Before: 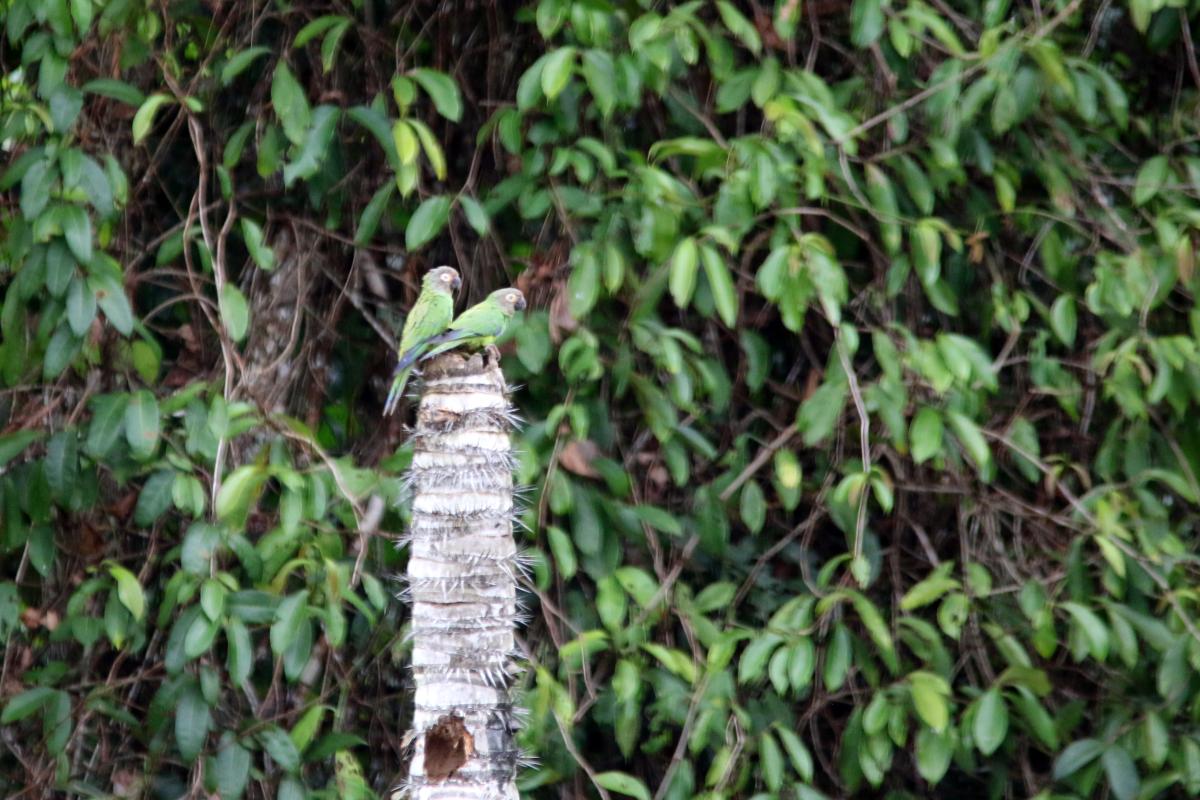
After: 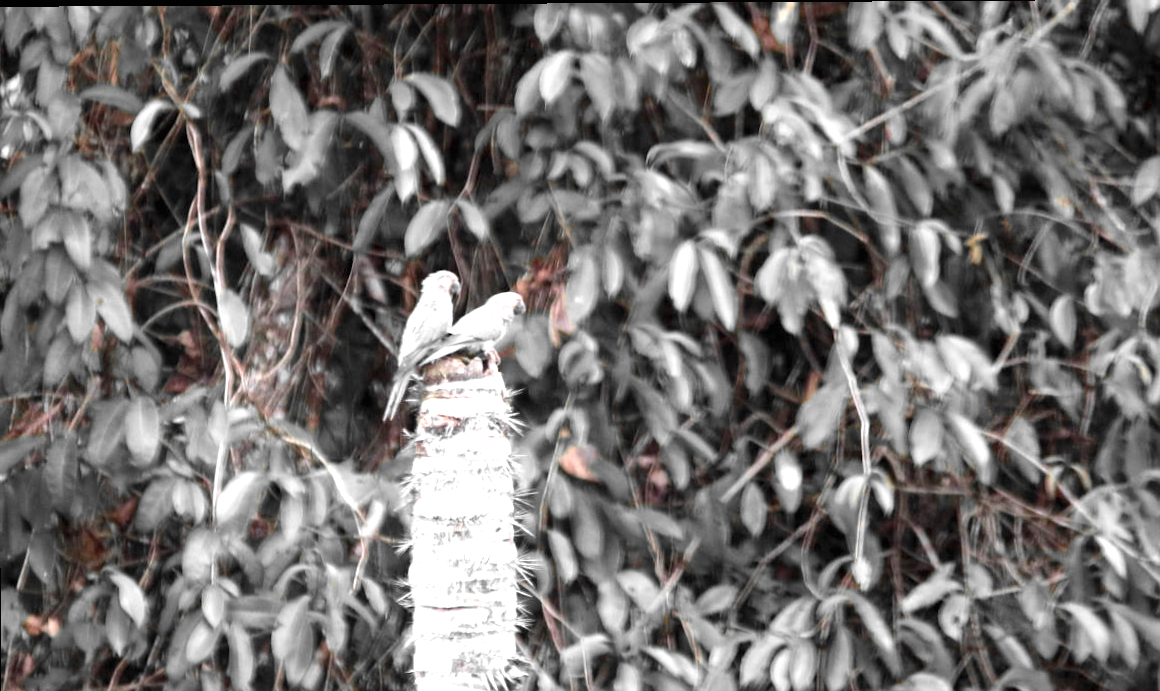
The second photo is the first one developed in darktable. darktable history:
exposure: black level correction 0, exposure 1.105 EV, compensate highlight preservation false
crop and rotate: angle 0.352°, left 0.255%, right 3.397%, bottom 14.351%
color zones: curves: ch0 [(0, 0.447) (0.184, 0.543) (0.323, 0.476) (0.429, 0.445) (0.571, 0.443) (0.714, 0.451) (0.857, 0.452) (1, 0.447)]; ch1 [(0, 0.464) (0.176, 0.46) (0.287, 0.177) (0.429, 0.002) (0.571, 0) (0.714, 0) (0.857, 0) (1, 0.464)], mix 41.26%
